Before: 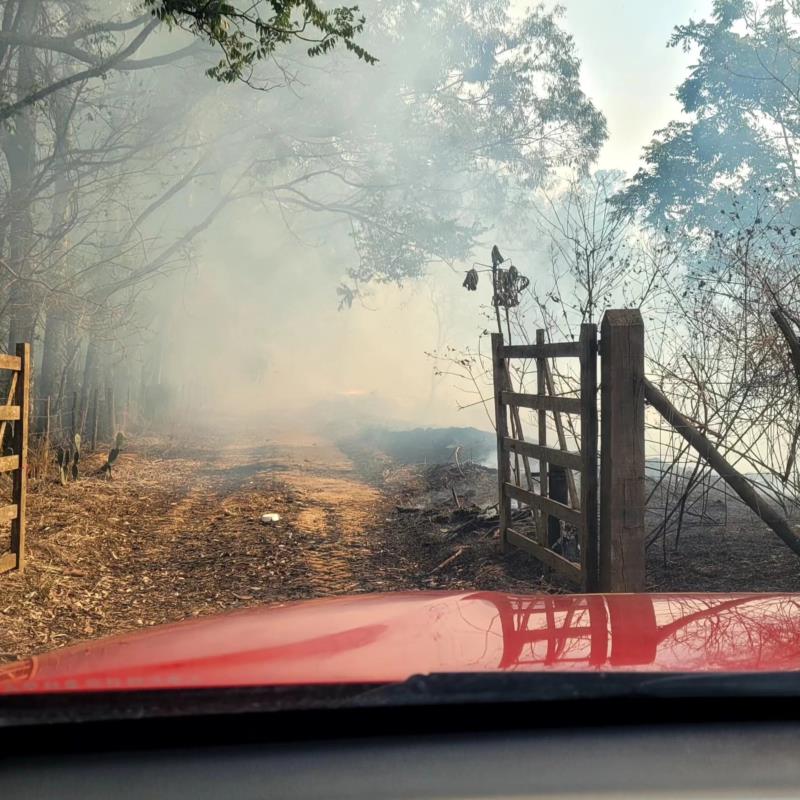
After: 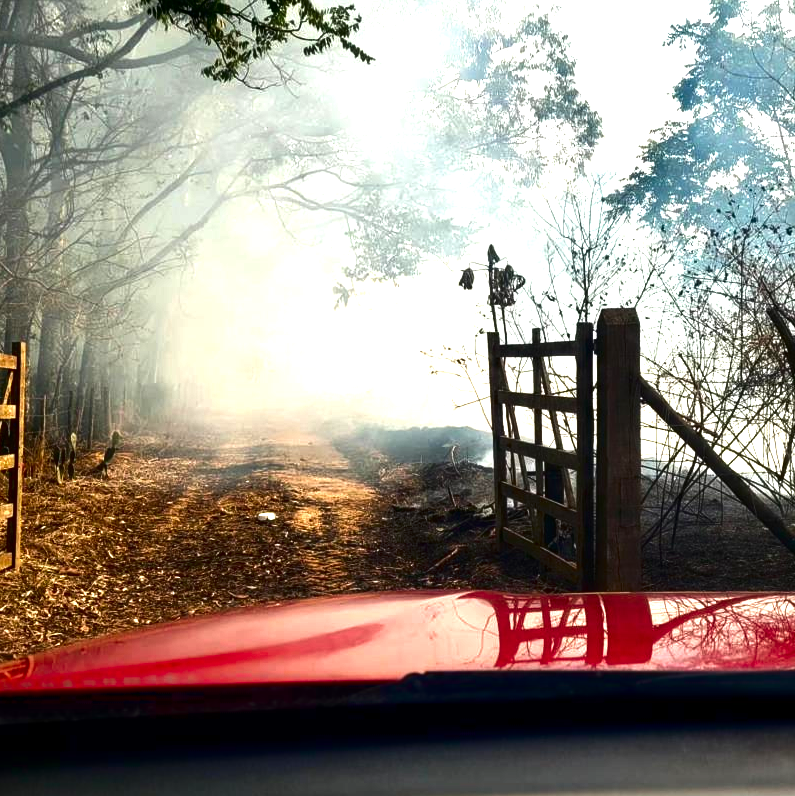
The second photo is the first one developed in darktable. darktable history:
crop and rotate: left 0.614%, top 0.179%, bottom 0.309%
exposure: black level correction 0, exposure 0.9 EV, compensate highlight preservation false
contrast brightness saturation: contrast 0.09, brightness -0.59, saturation 0.17
